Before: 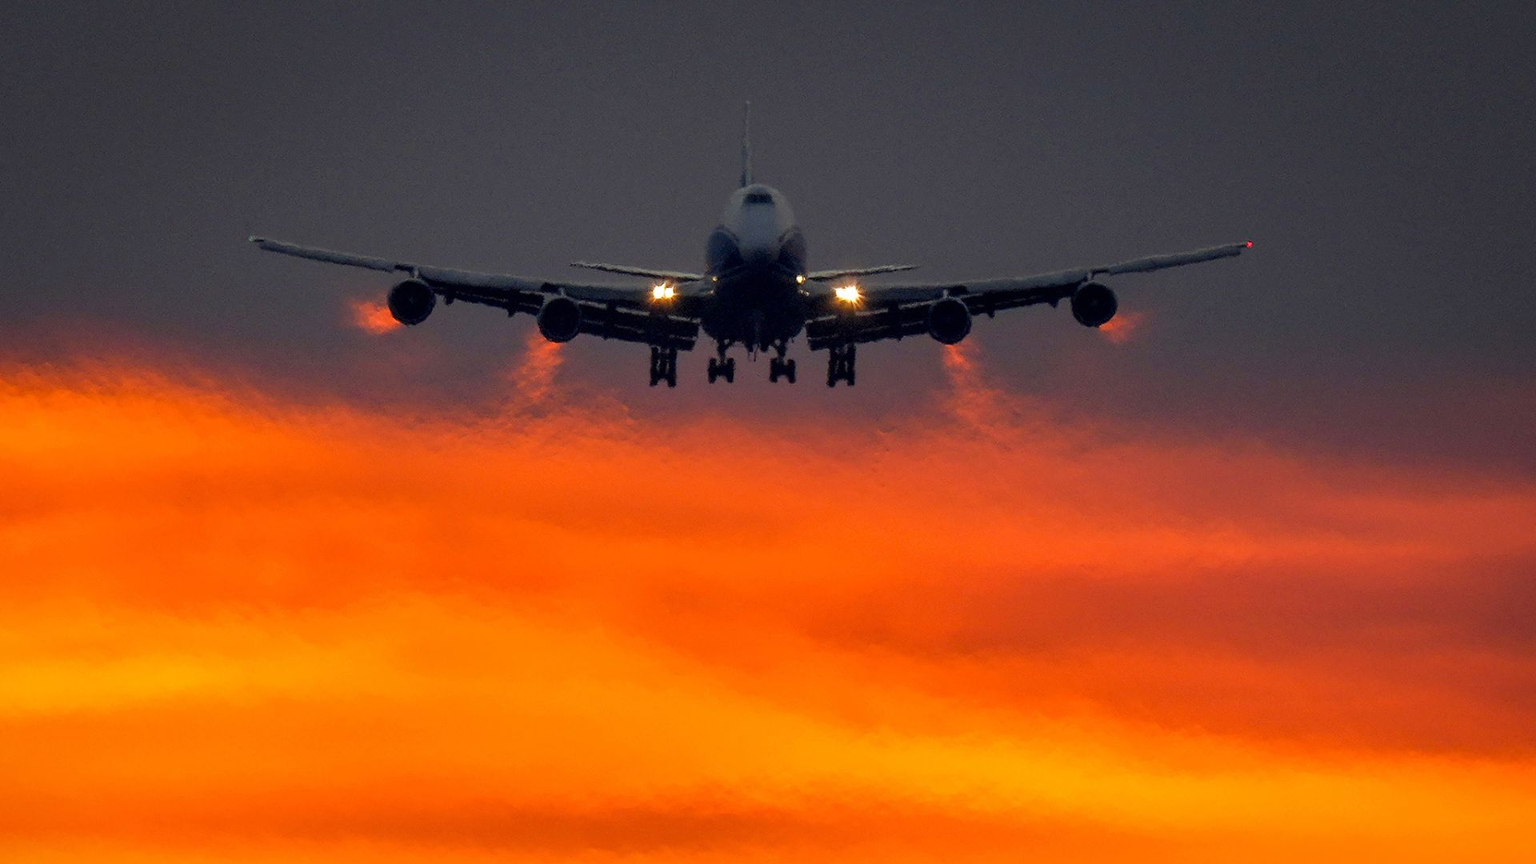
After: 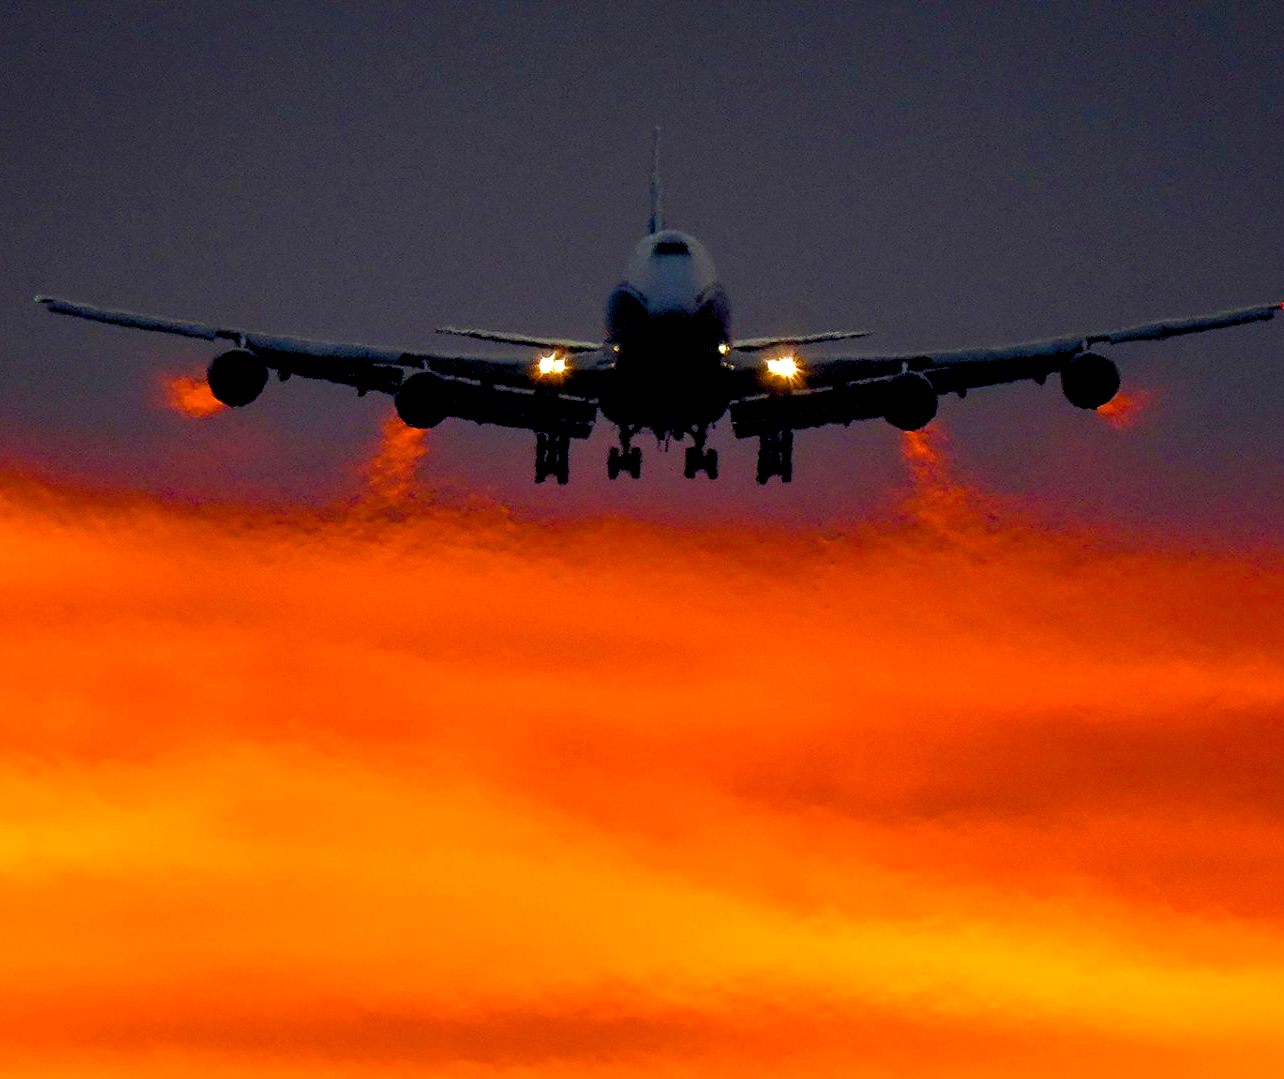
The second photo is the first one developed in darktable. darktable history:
crop and rotate: left 14.449%, right 18.657%
color balance rgb: global offset › luminance -1.449%, perceptual saturation grading › global saturation 44.679%, perceptual saturation grading › highlights -50.41%, perceptual saturation grading › shadows 30.281%, perceptual brilliance grading › highlights 9.54%, perceptual brilliance grading › shadows -4.687%, global vibrance 20%
